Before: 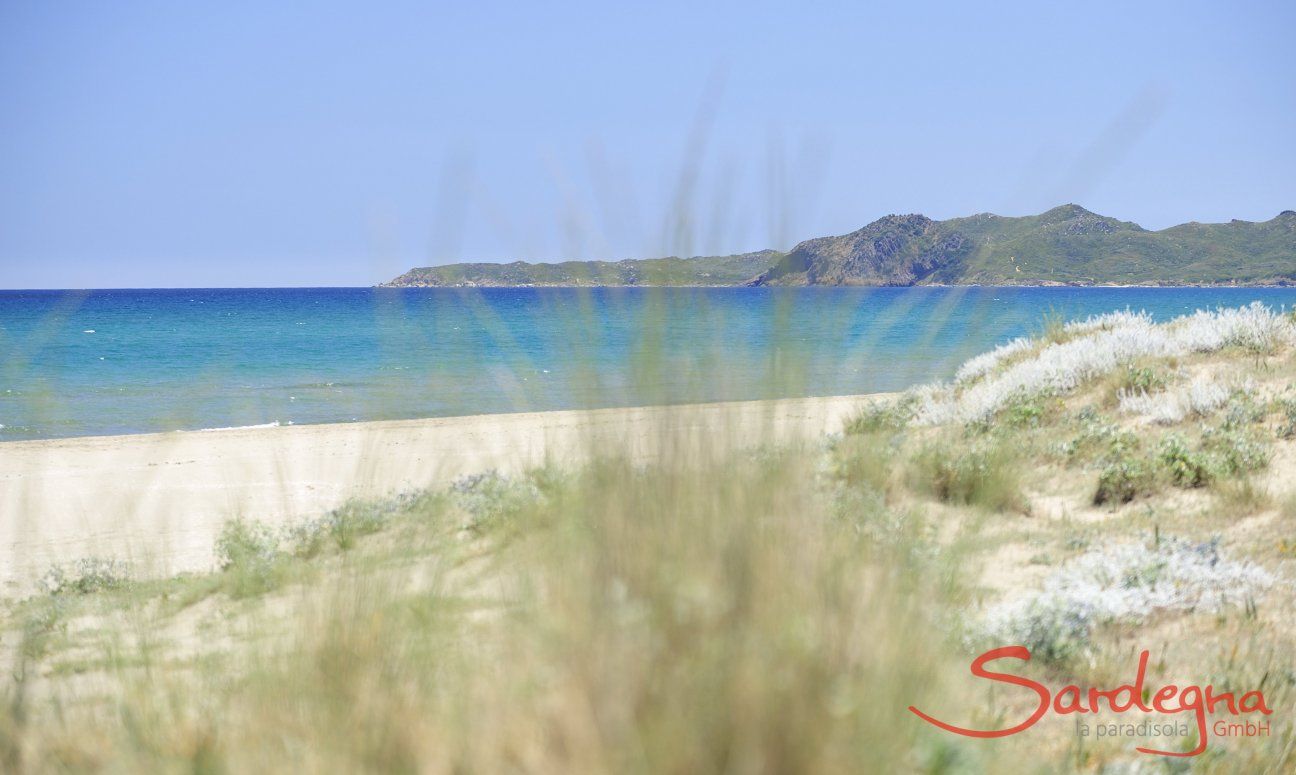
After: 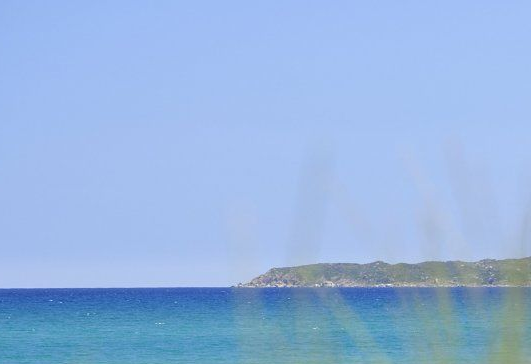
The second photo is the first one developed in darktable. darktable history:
crop and rotate: left 10.927%, top 0.093%, right 48.072%, bottom 52.86%
